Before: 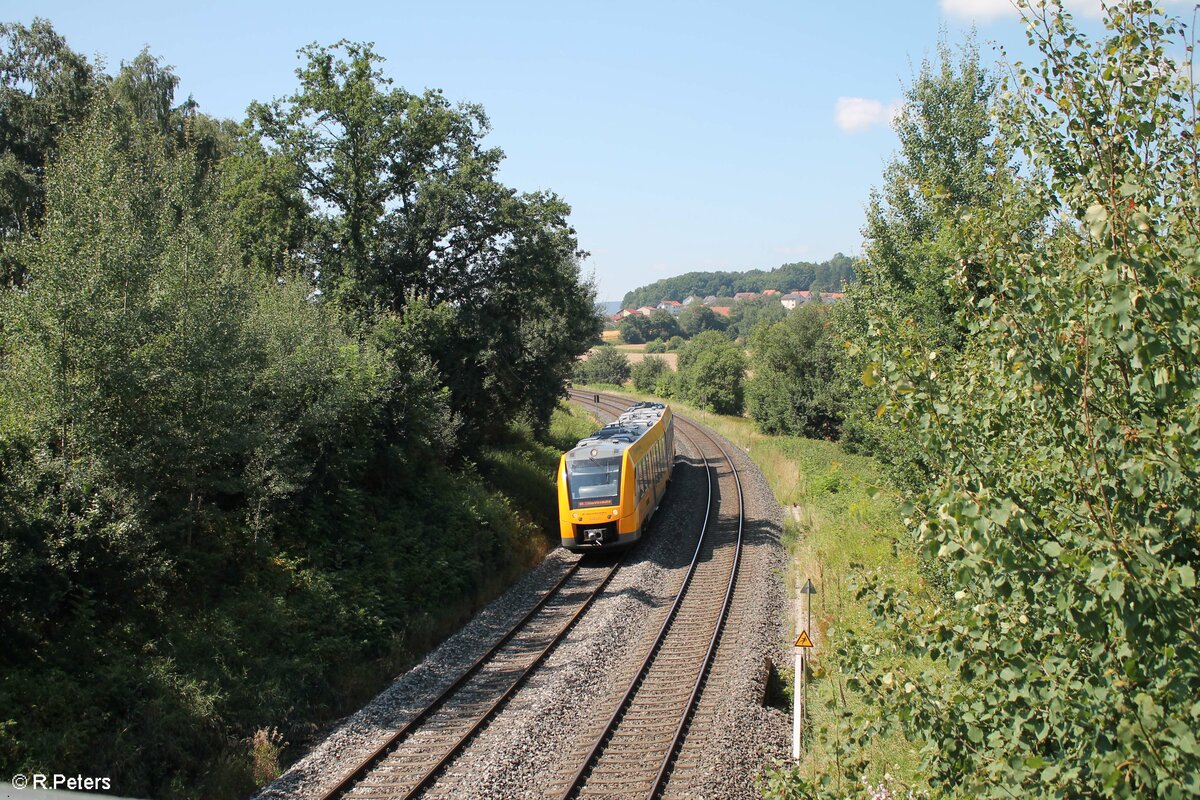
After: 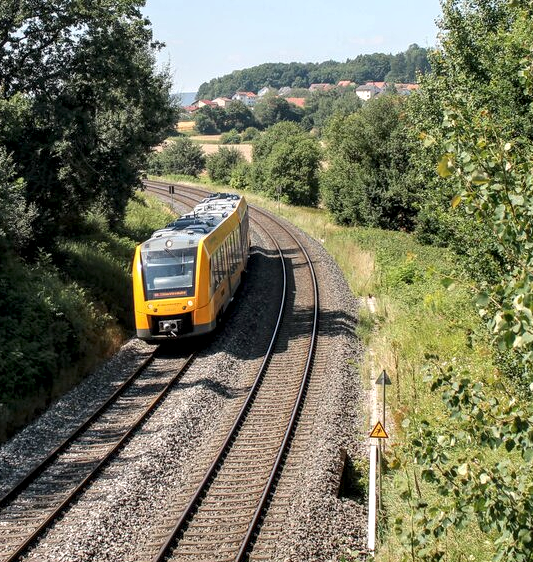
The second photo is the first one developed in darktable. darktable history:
local contrast: detail 154%
tone equalizer: on, module defaults
crop: left 35.432%, top 26.233%, right 20.145%, bottom 3.432%
shadows and highlights: shadows 20.55, highlights -20.99, soften with gaussian
